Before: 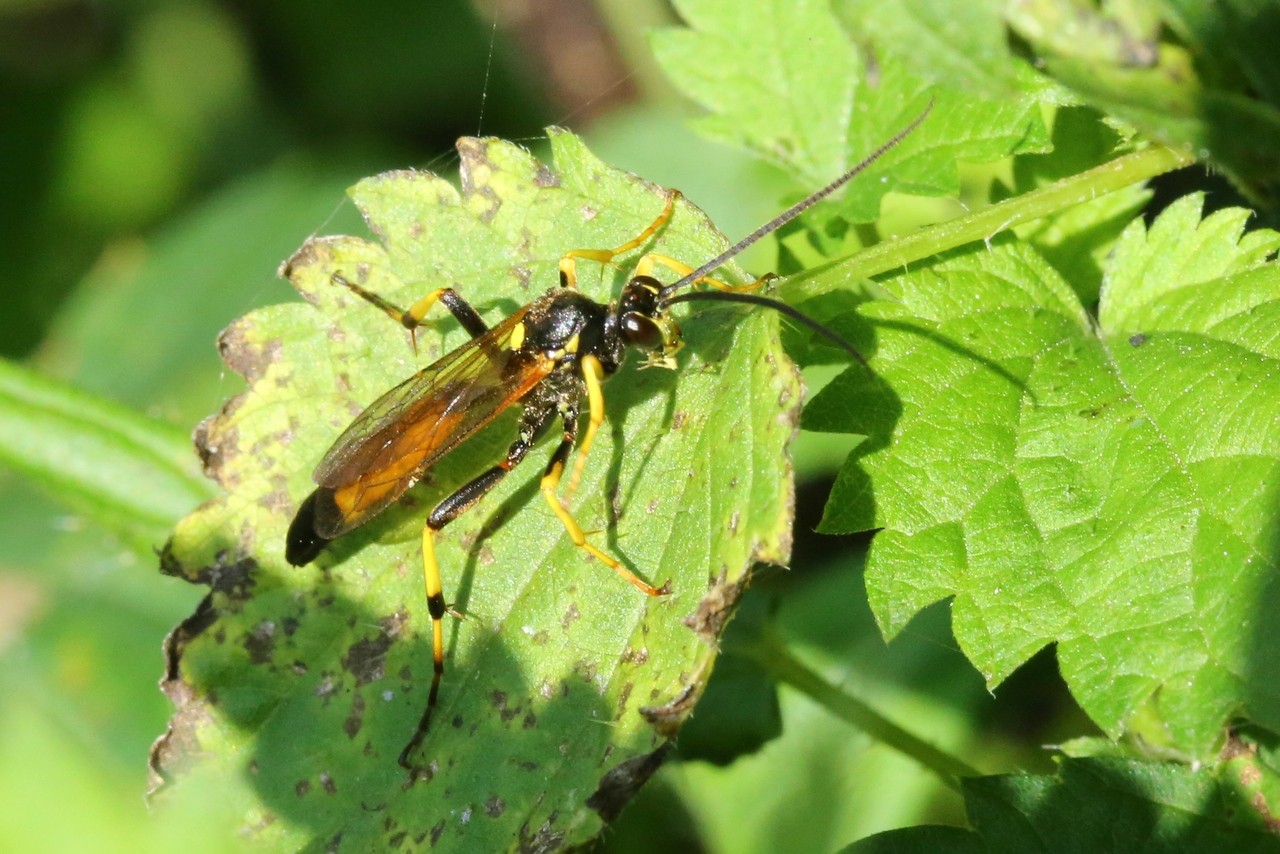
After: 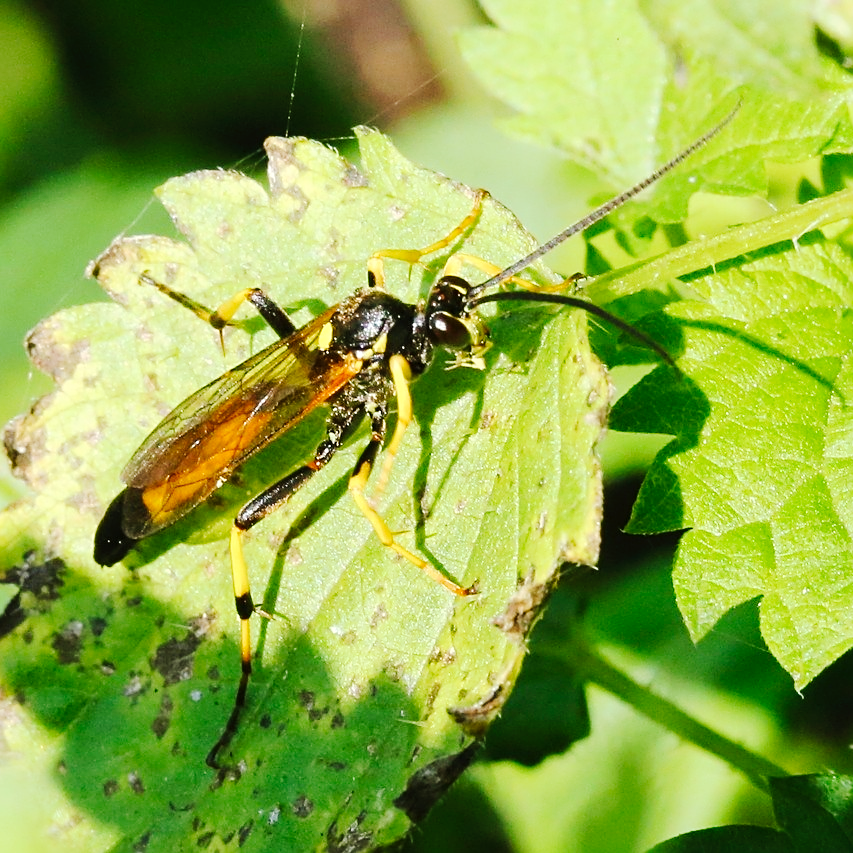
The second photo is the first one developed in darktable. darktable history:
sharpen: on, module defaults
tone curve: curves: ch0 [(0, 0) (0.003, 0.002) (0.011, 0.009) (0.025, 0.019) (0.044, 0.031) (0.069, 0.04) (0.1, 0.059) (0.136, 0.092) (0.177, 0.134) (0.224, 0.192) (0.277, 0.262) (0.335, 0.348) (0.399, 0.446) (0.468, 0.554) (0.543, 0.646) (0.623, 0.731) (0.709, 0.807) (0.801, 0.867) (0.898, 0.931) (1, 1)], preserve colors none
crop and rotate: left 15.028%, right 18.308%
